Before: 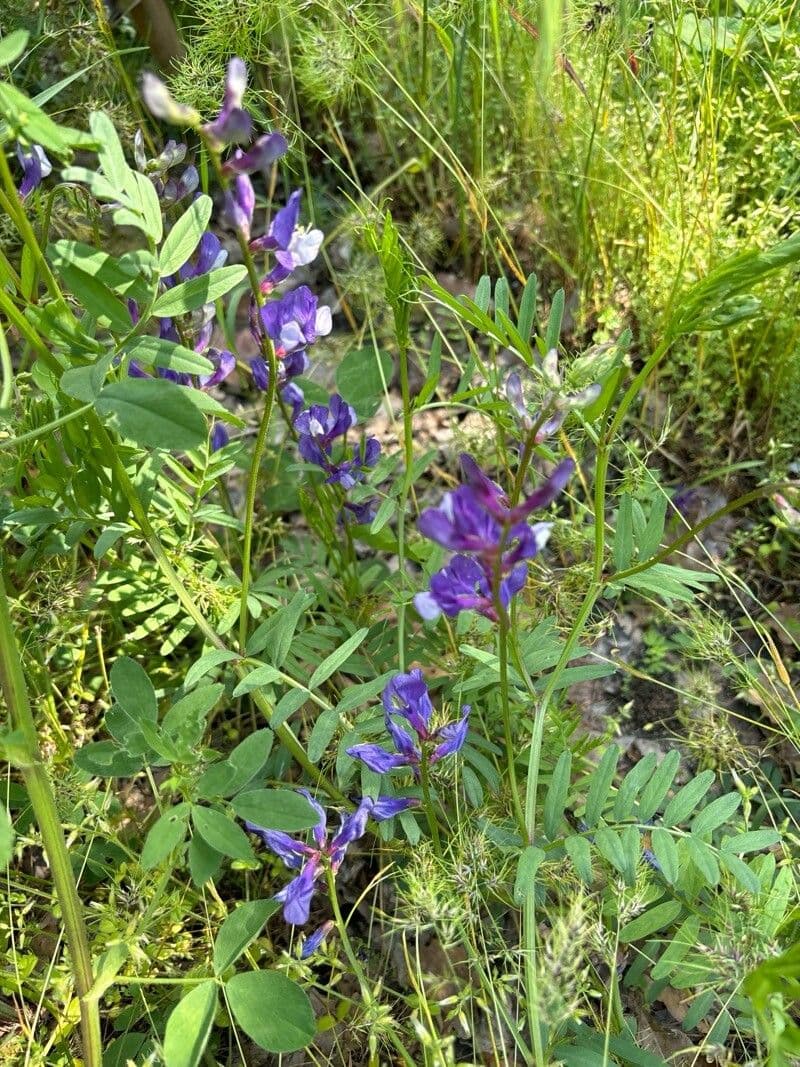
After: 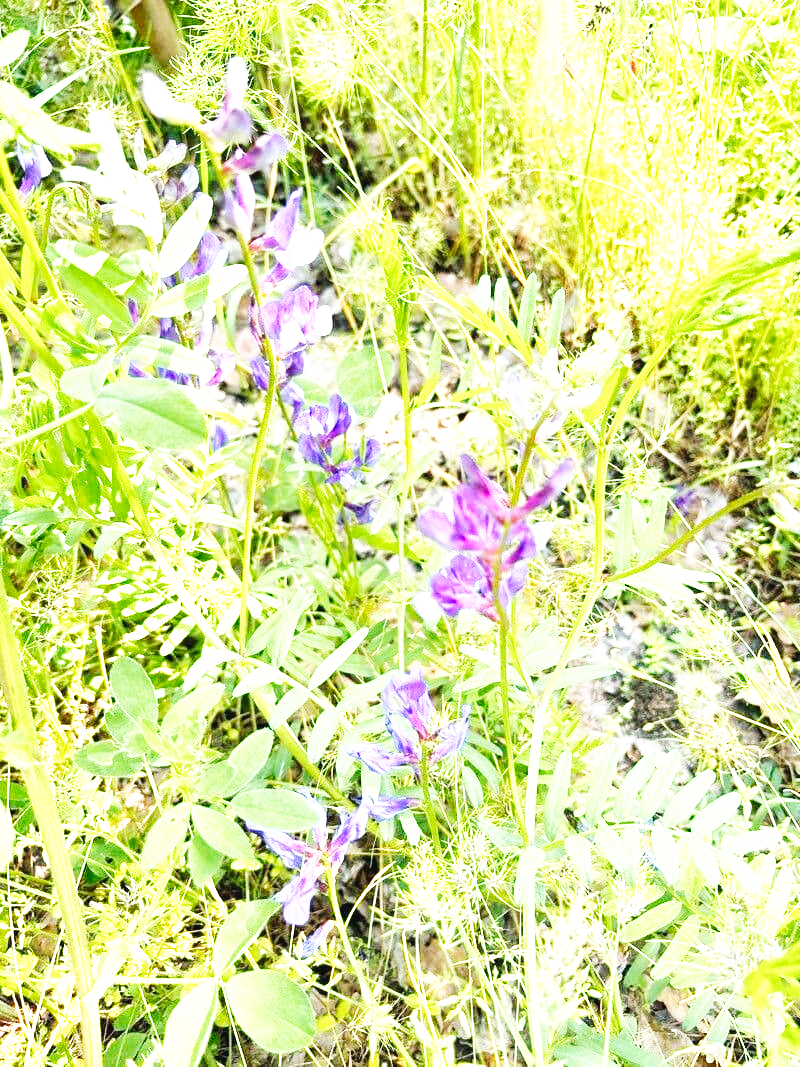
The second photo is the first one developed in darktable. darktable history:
base curve: curves: ch0 [(0, 0) (0.007, 0.004) (0.027, 0.03) (0.046, 0.07) (0.207, 0.54) (0.442, 0.872) (0.673, 0.972) (1, 1)], preserve colors none
exposure: black level correction -0.002, exposure 1.351 EV, compensate highlight preservation false
